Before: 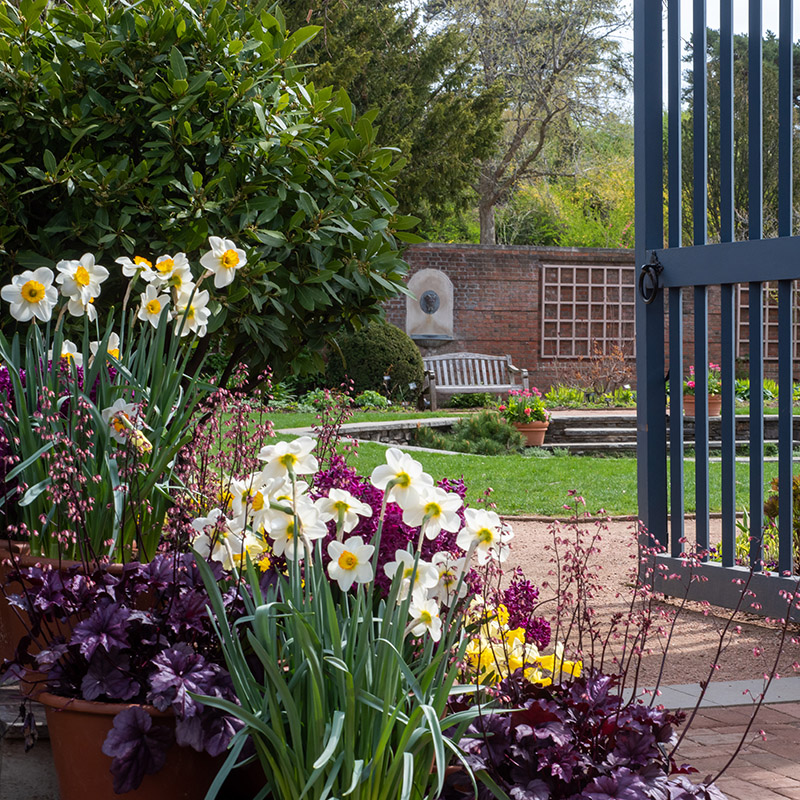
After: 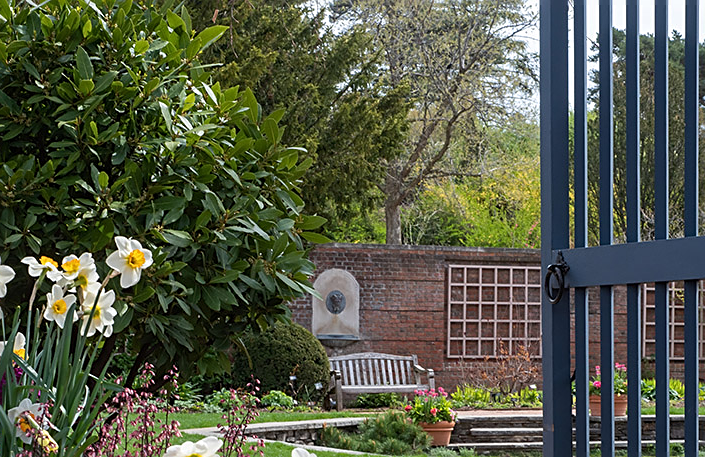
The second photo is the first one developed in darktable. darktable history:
sharpen: on, module defaults
crop and rotate: left 11.812%, bottom 42.776%
